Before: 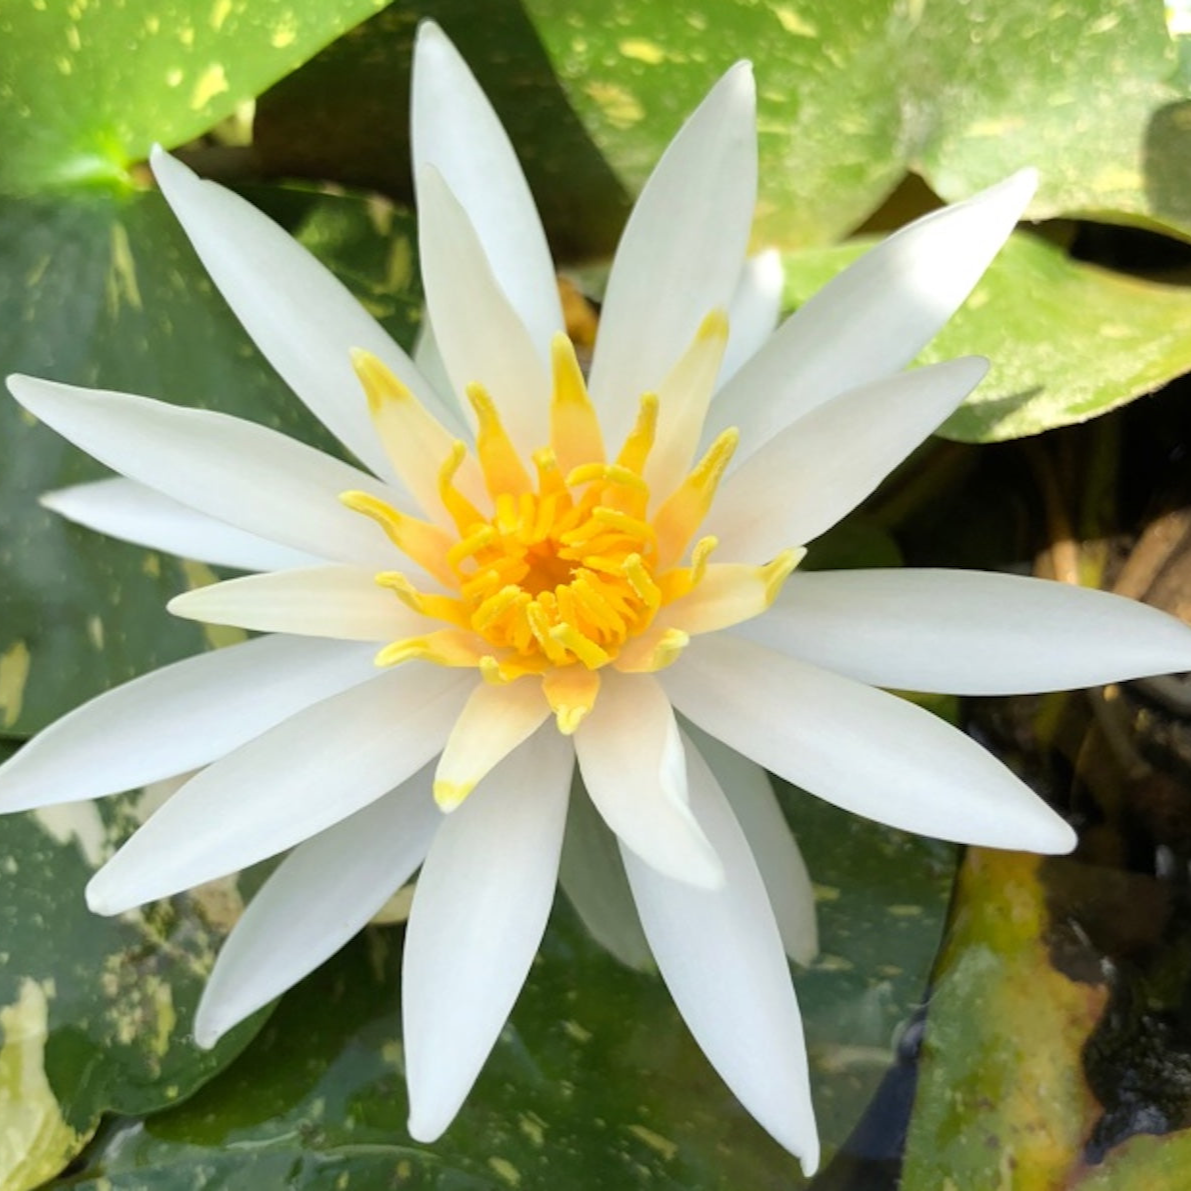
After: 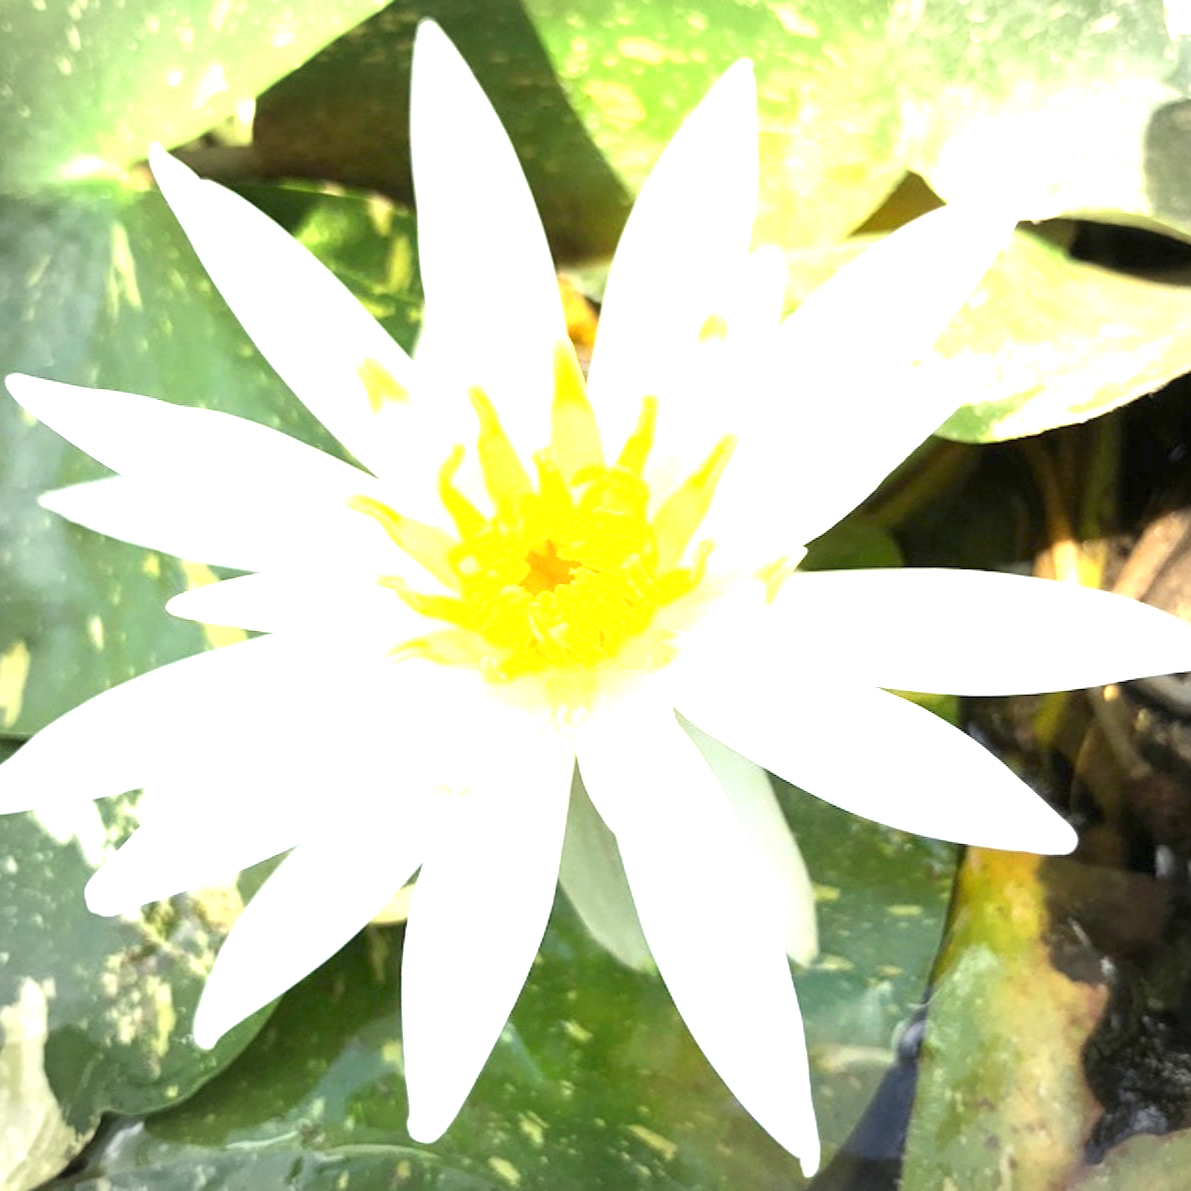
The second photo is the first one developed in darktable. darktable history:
exposure: black level correction 0, exposure 1.9 EV, compensate highlight preservation false
vignetting: on, module defaults
